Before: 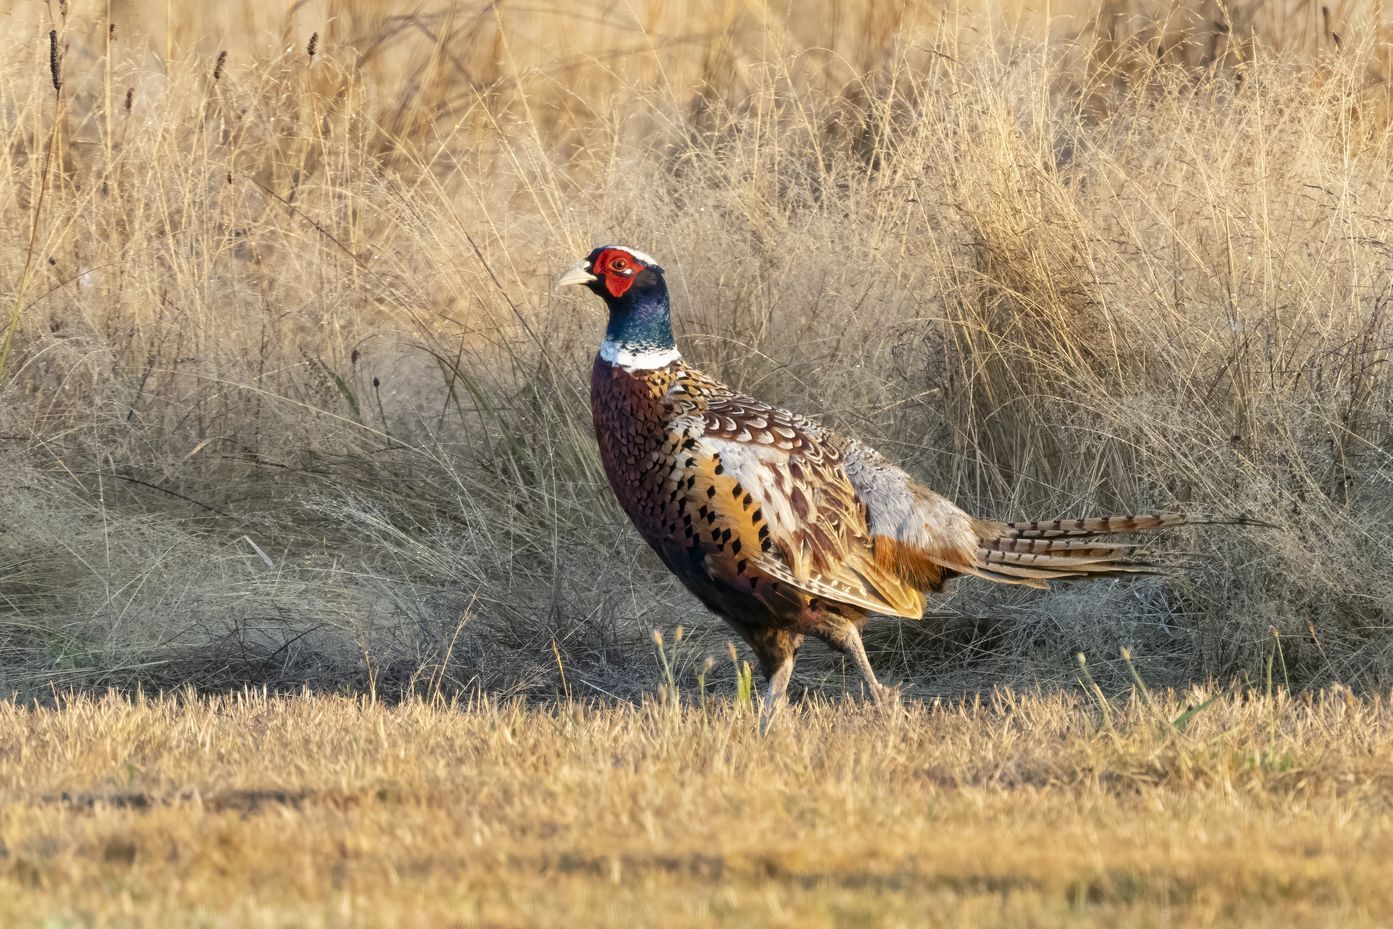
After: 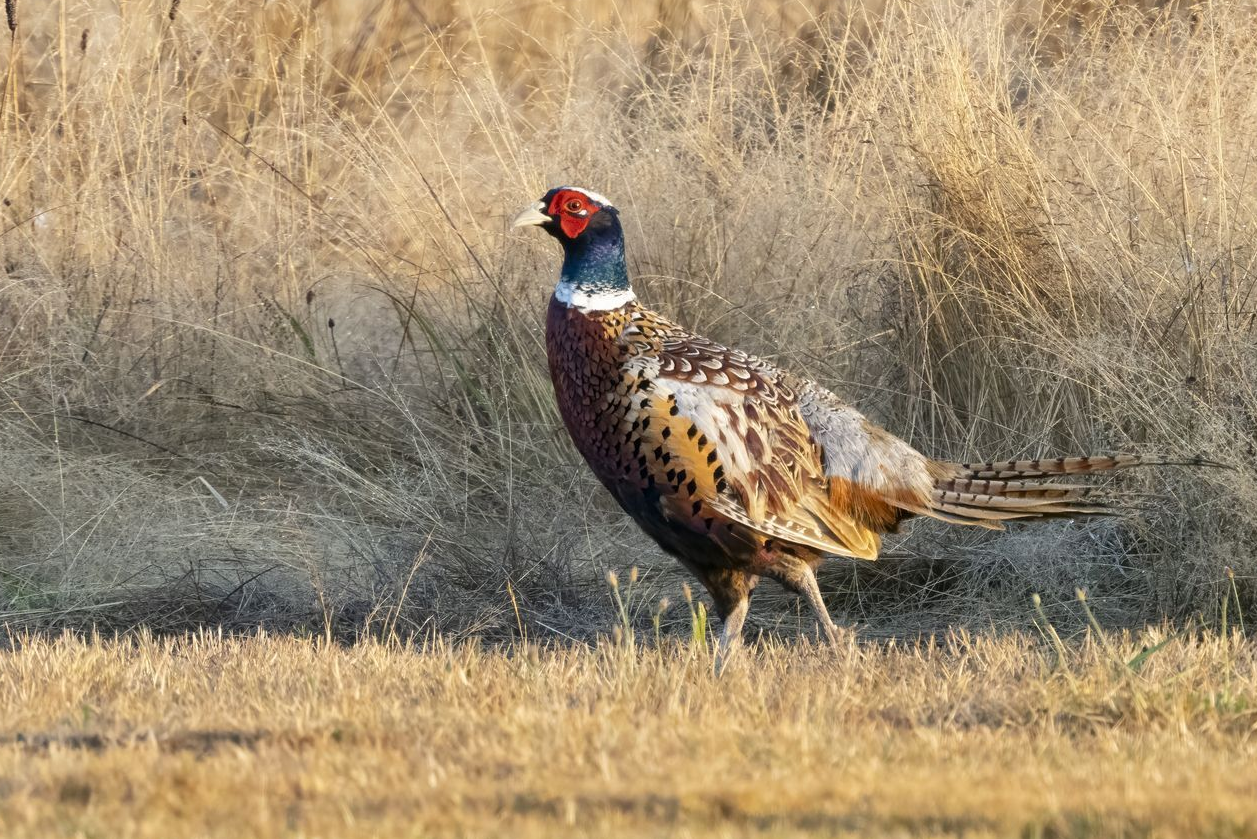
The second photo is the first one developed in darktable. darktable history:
crop: left 3.26%, top 6.409%, right 6.497%, bottom 3.262%
